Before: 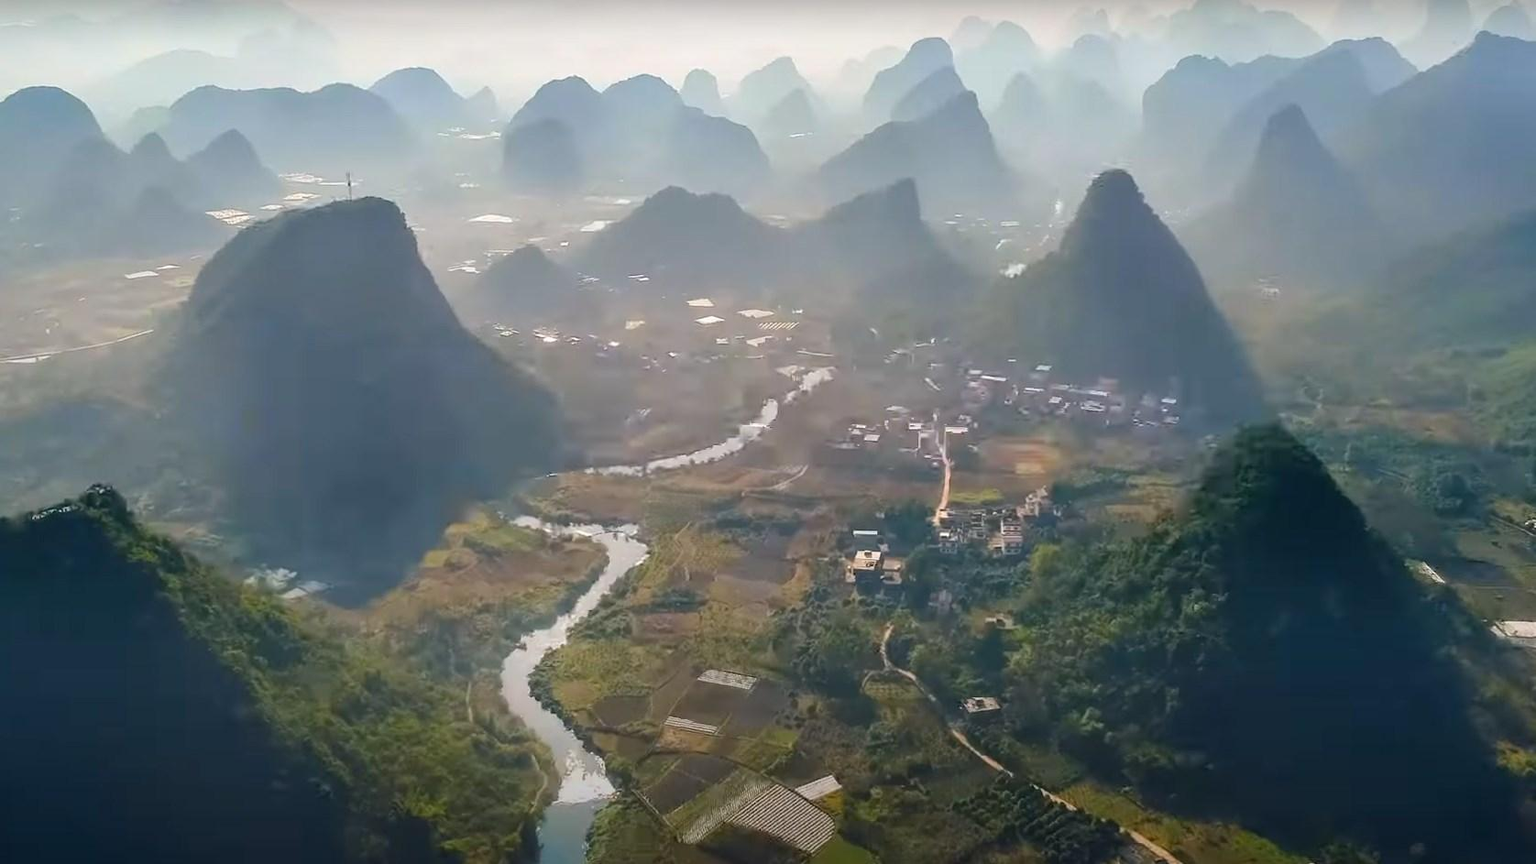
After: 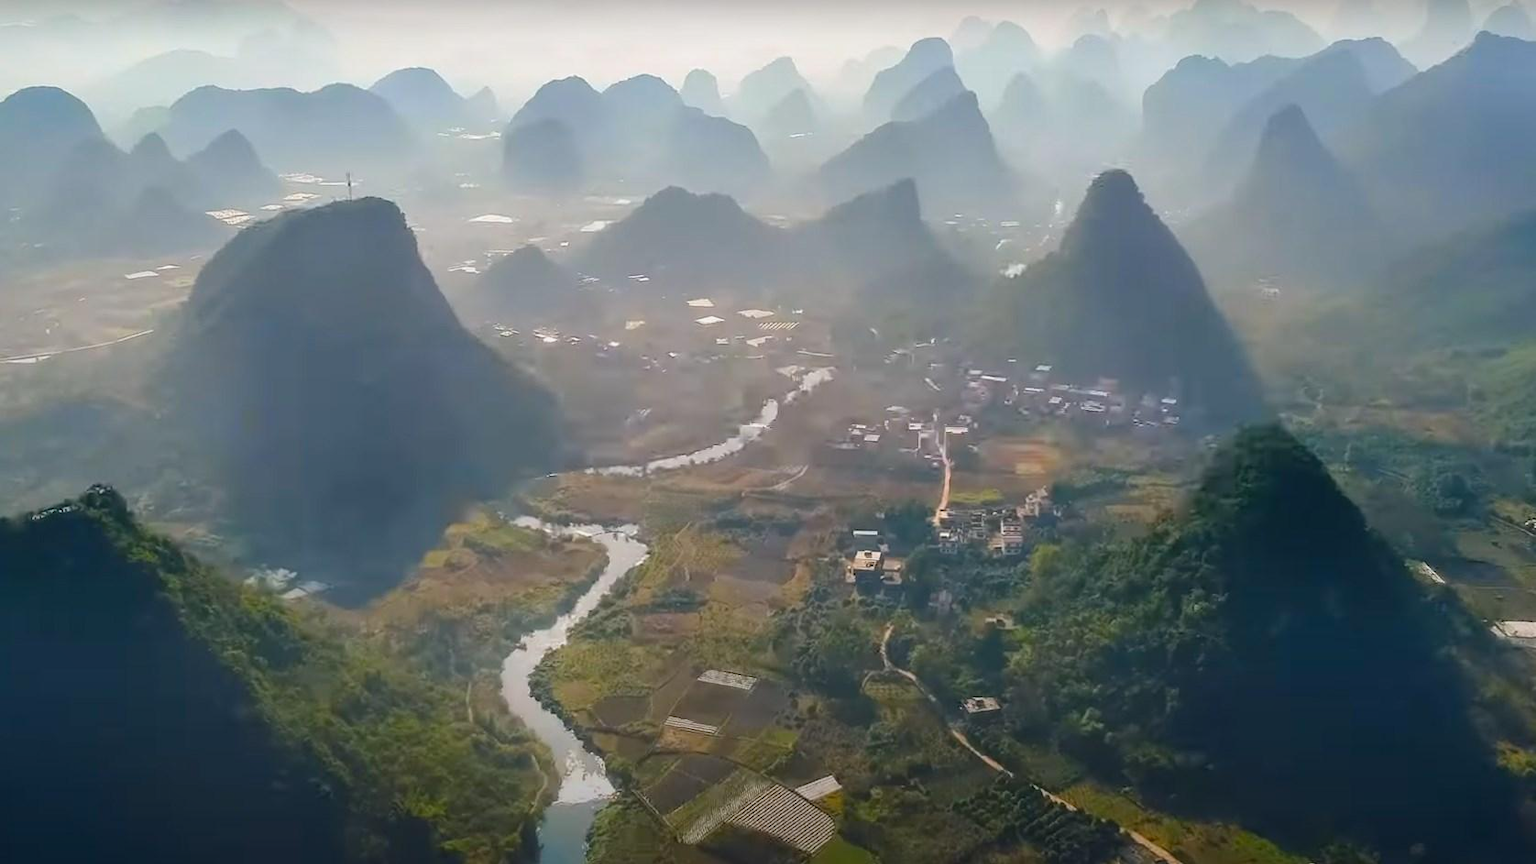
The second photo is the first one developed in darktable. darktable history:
fill light: on, module defaults
contrast equalizer: octaves 7, y [[0.6 ×6], [0.55 ×6], [0 ×6], [0 ×6], [0 ×6]], mix -0.2
vibrance: vibrance 100%
